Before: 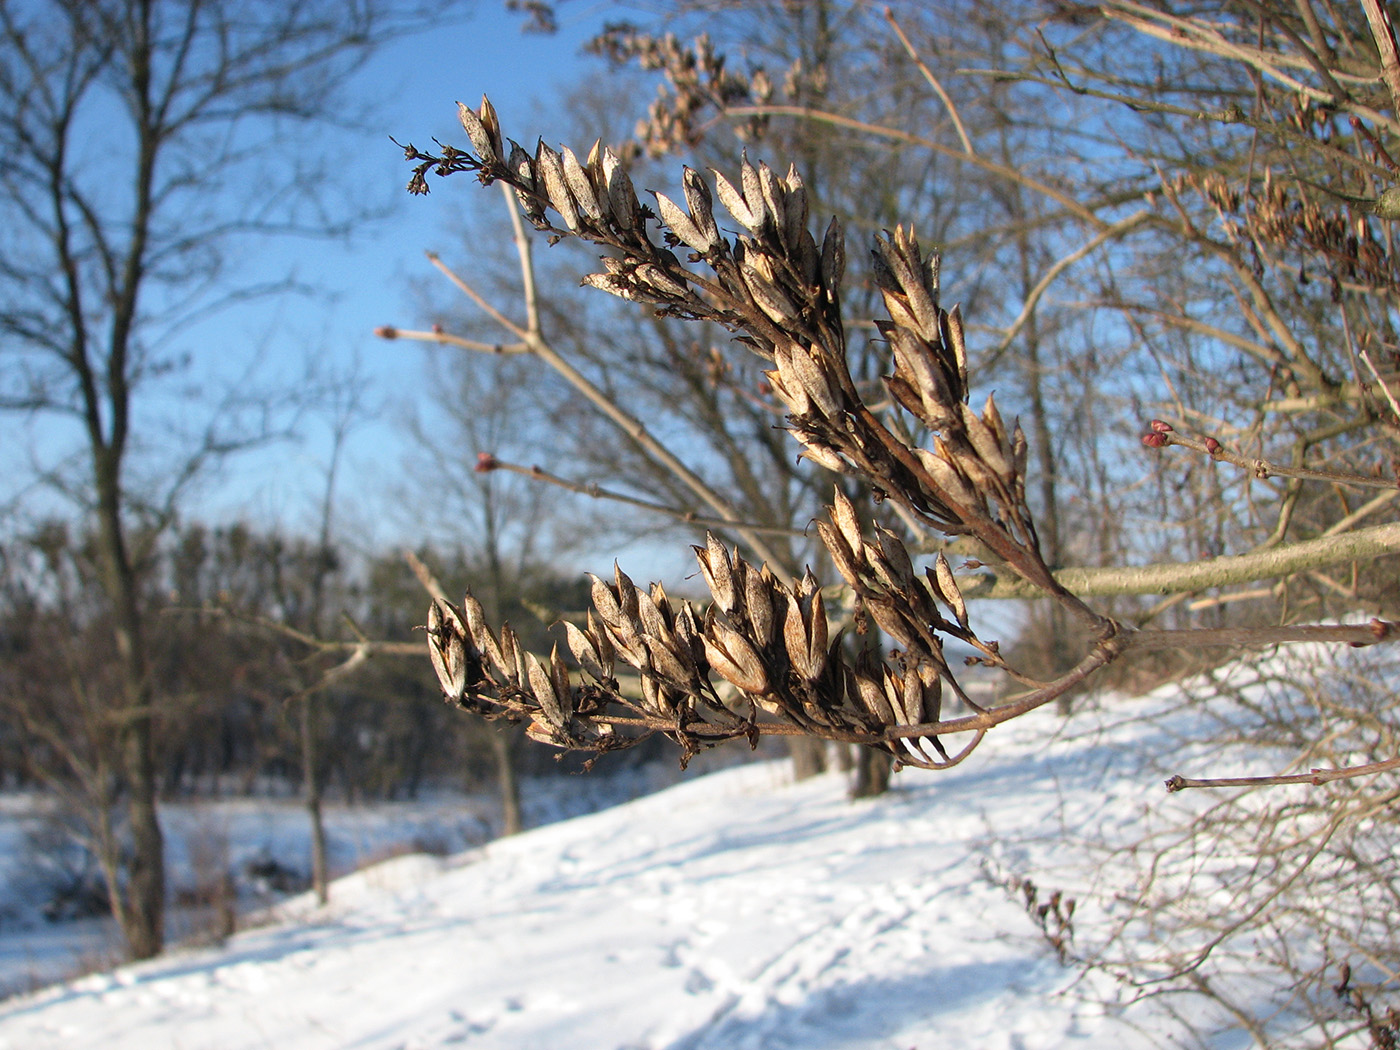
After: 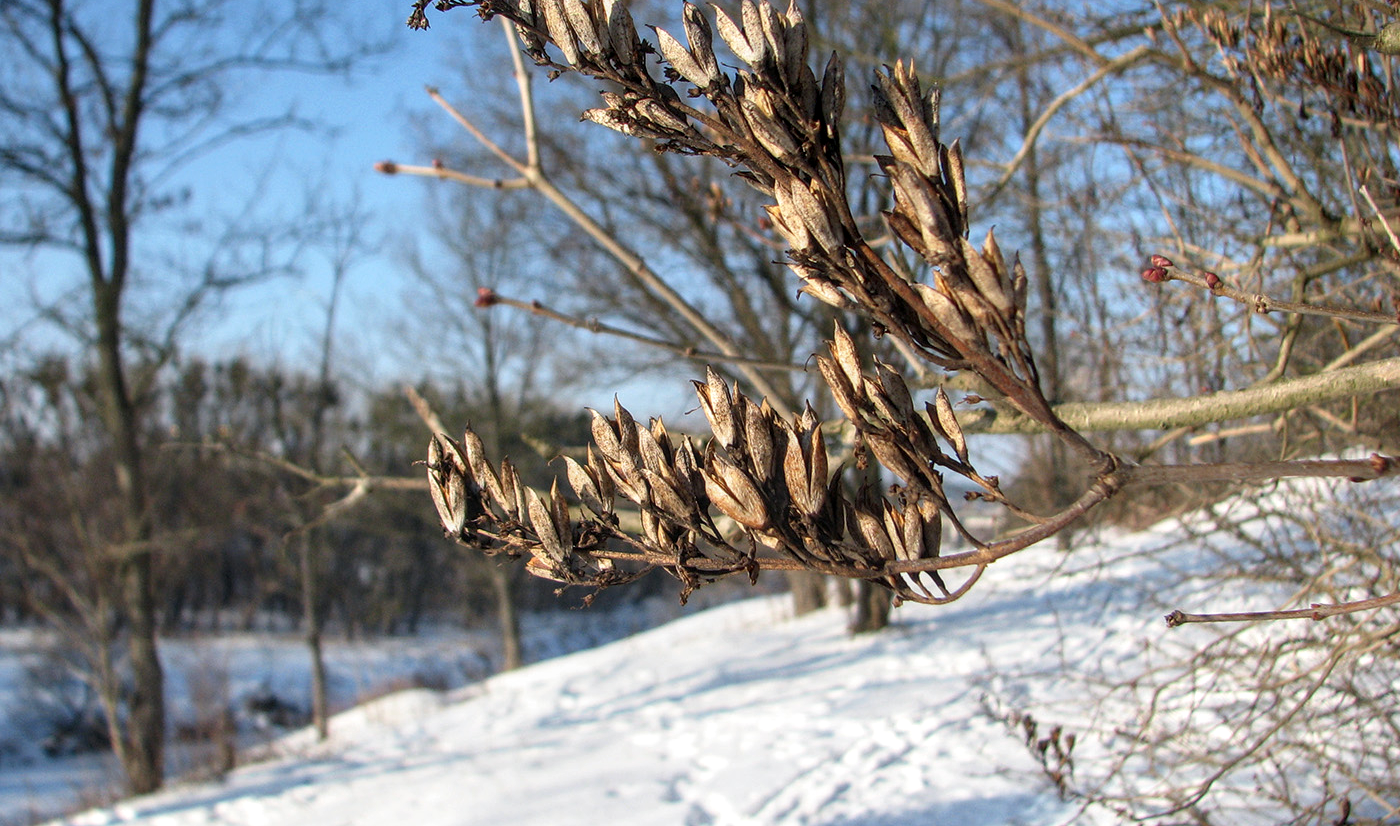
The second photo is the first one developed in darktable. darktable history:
local contrast: on, module defaults
crop and rotate: top 15.774%, bottom 5.506%
